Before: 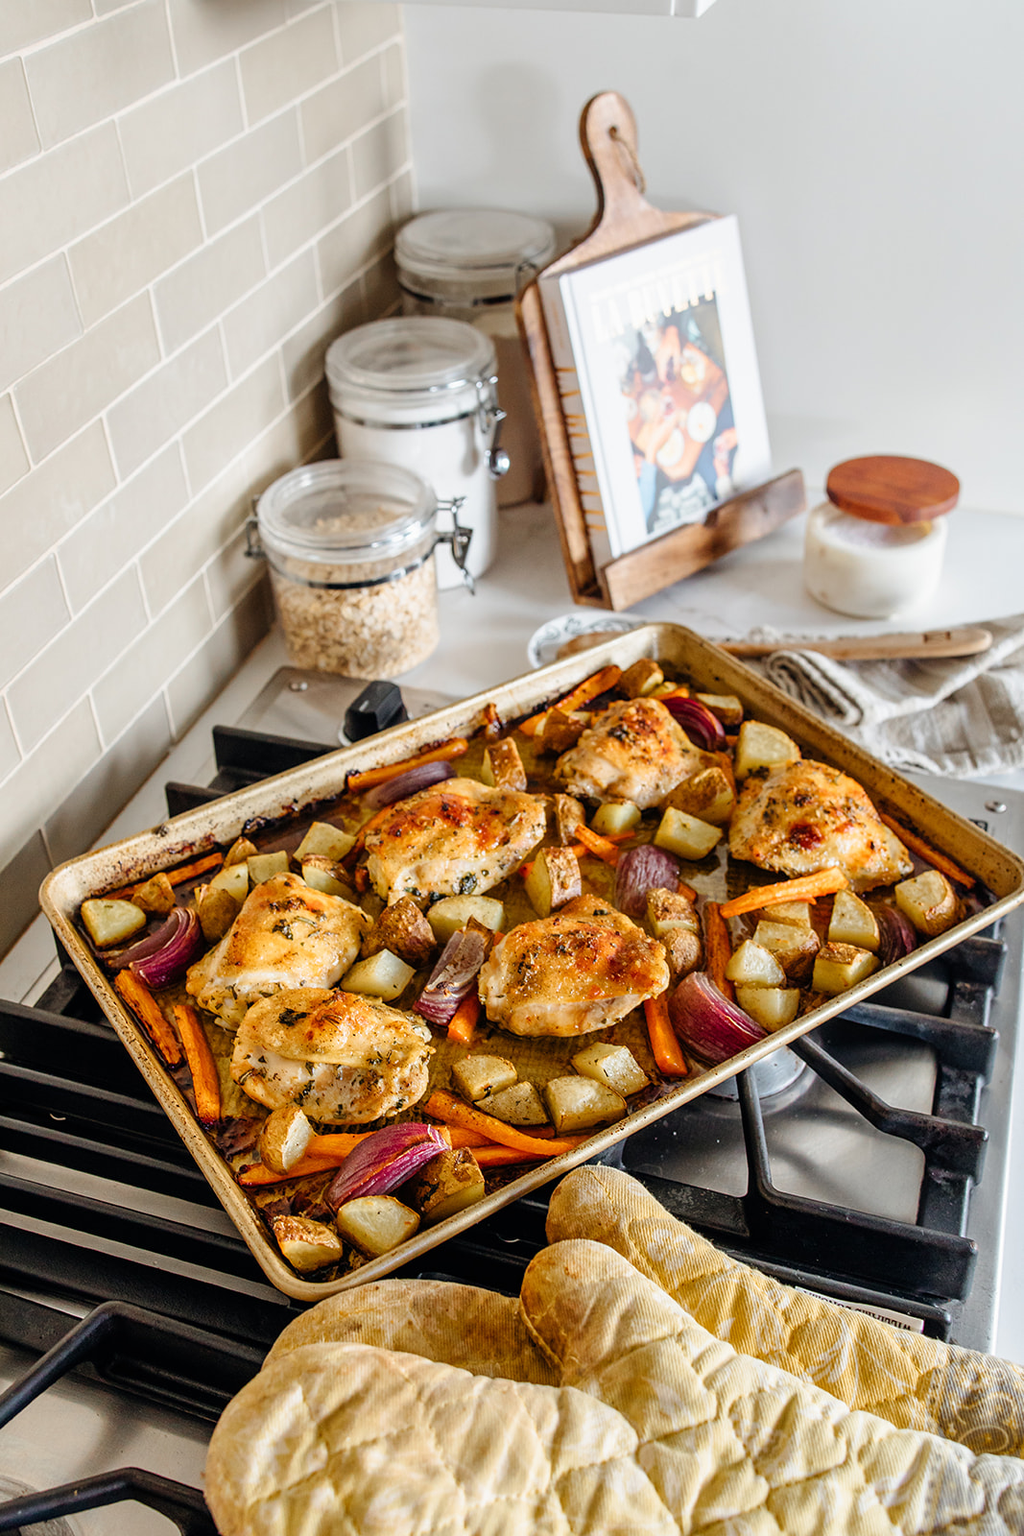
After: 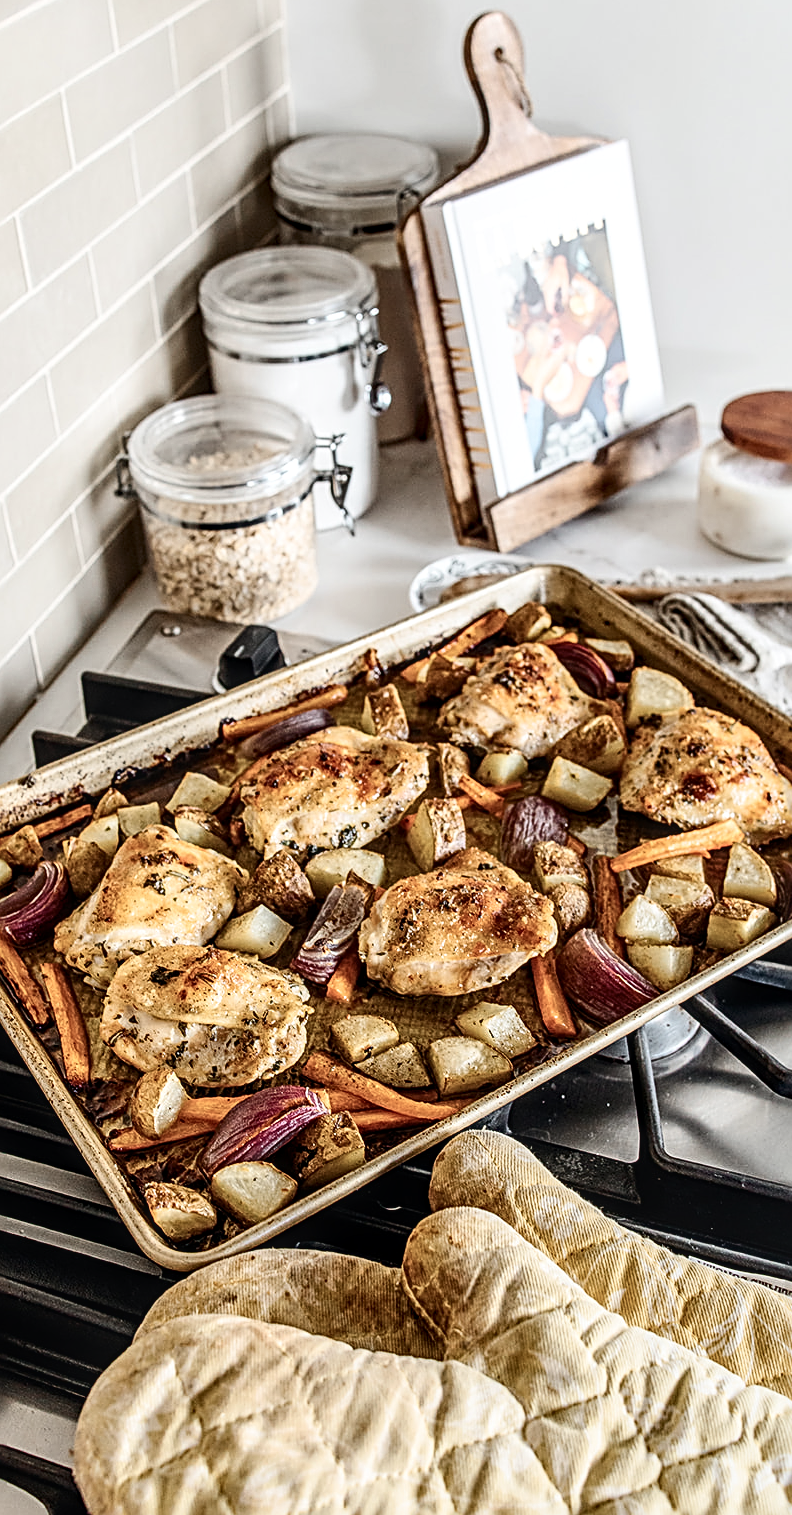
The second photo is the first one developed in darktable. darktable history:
contrast brightness saturation: contrast 0.25, saturation -0.31
local contrast: detail 130%
crop and rotate: left 13.15%, top 5.251%, right 12.609%
sharpen: radius 2.543, amount 0.636
